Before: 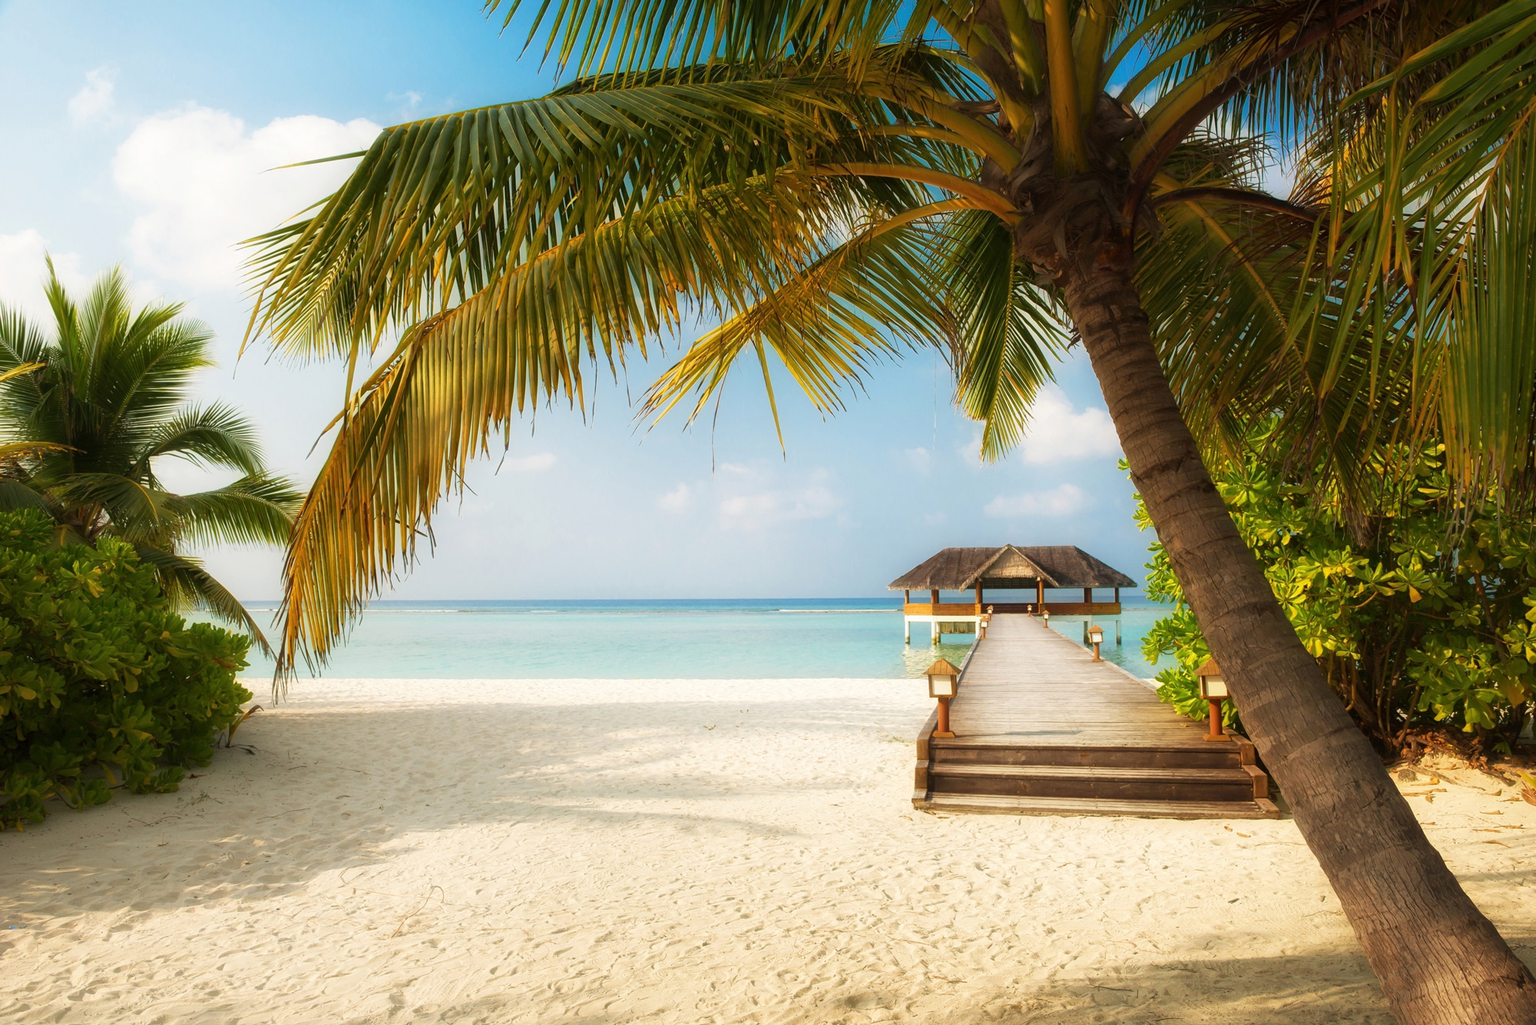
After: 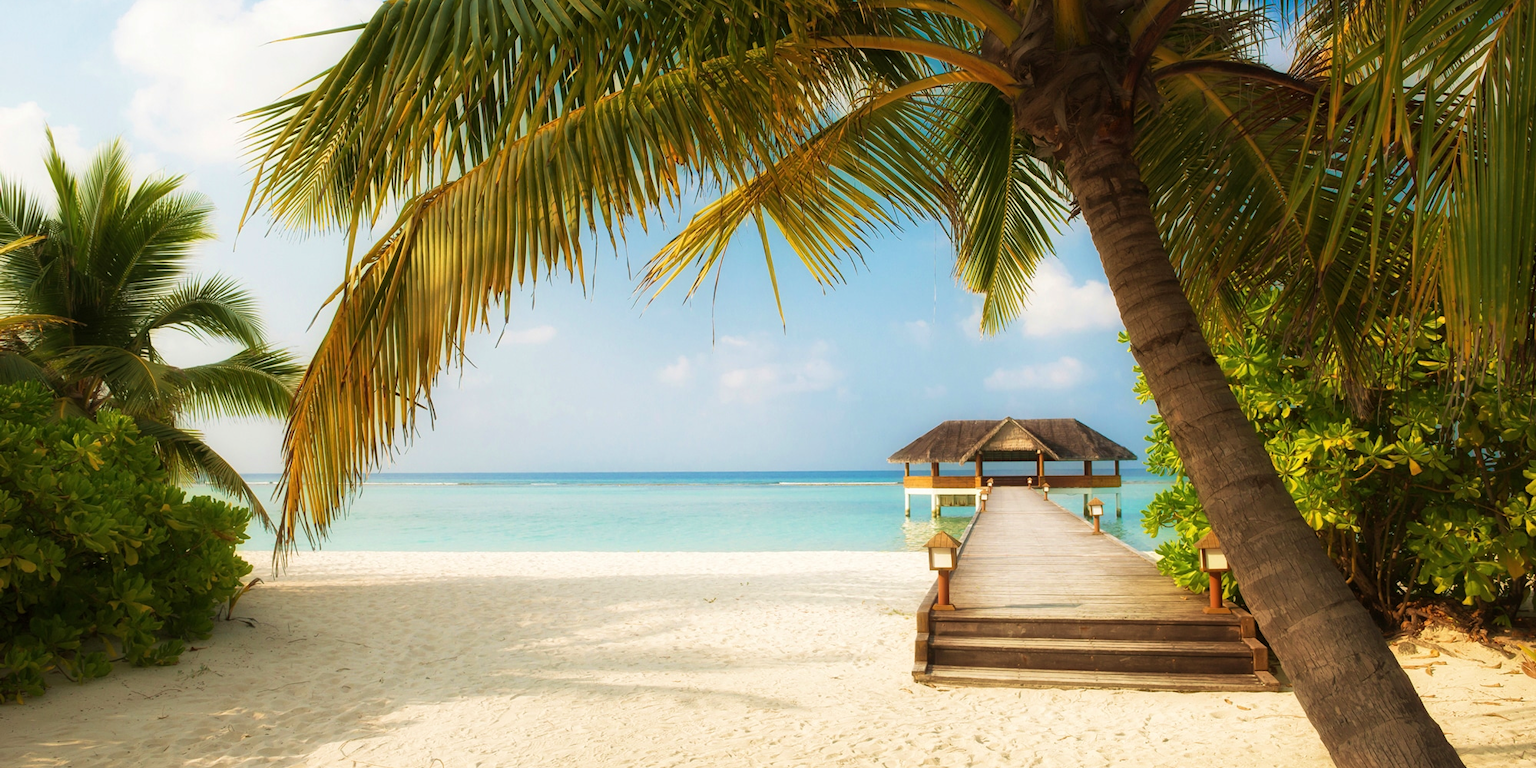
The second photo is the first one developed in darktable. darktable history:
crop and rotate: top 12.5%, bottom 12.5%
velvia: on, module defaults
